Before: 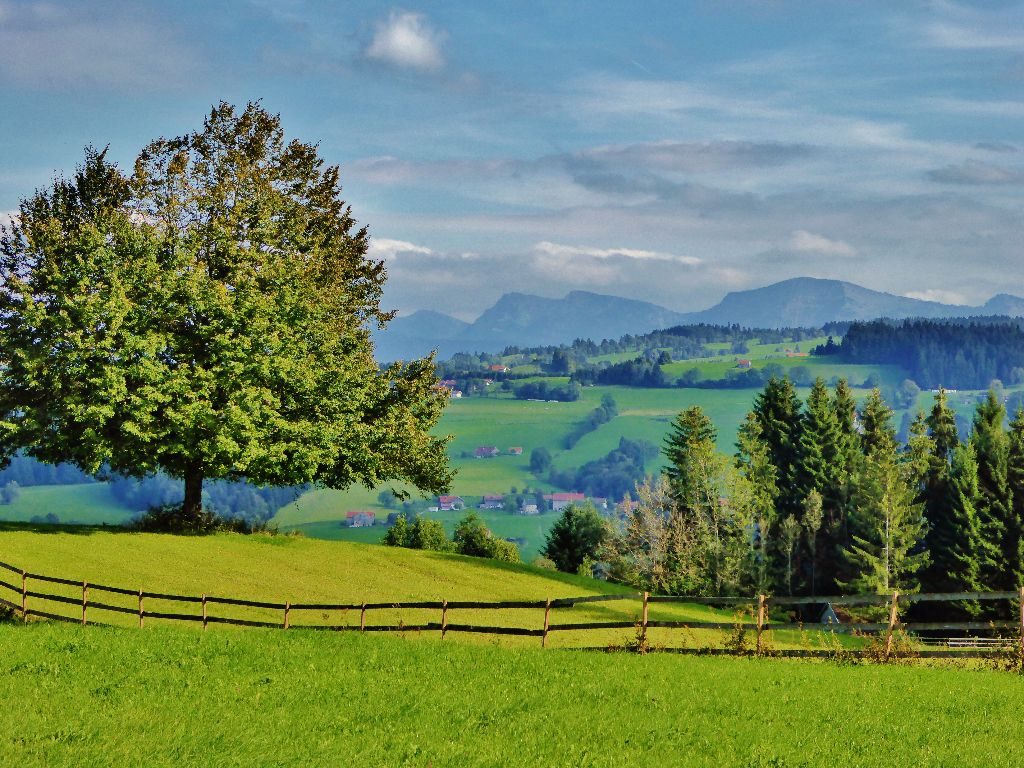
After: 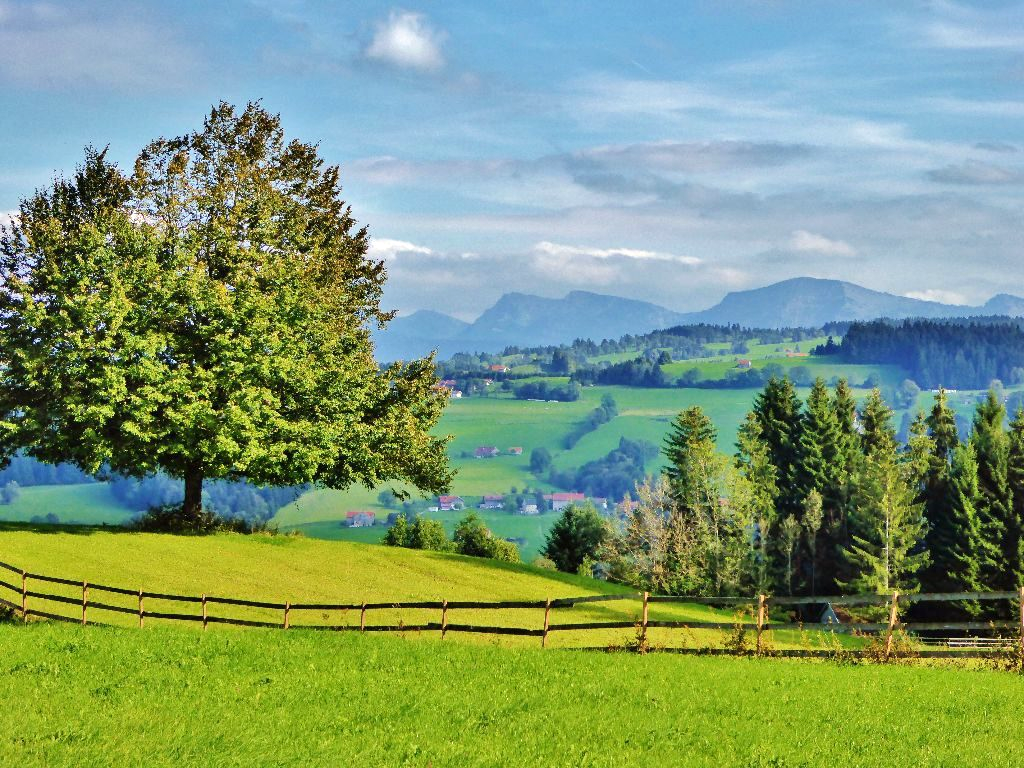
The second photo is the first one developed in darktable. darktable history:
exposure: exposure 0.493 EV, compensate highlight preservation false
white balance: emerald 1
